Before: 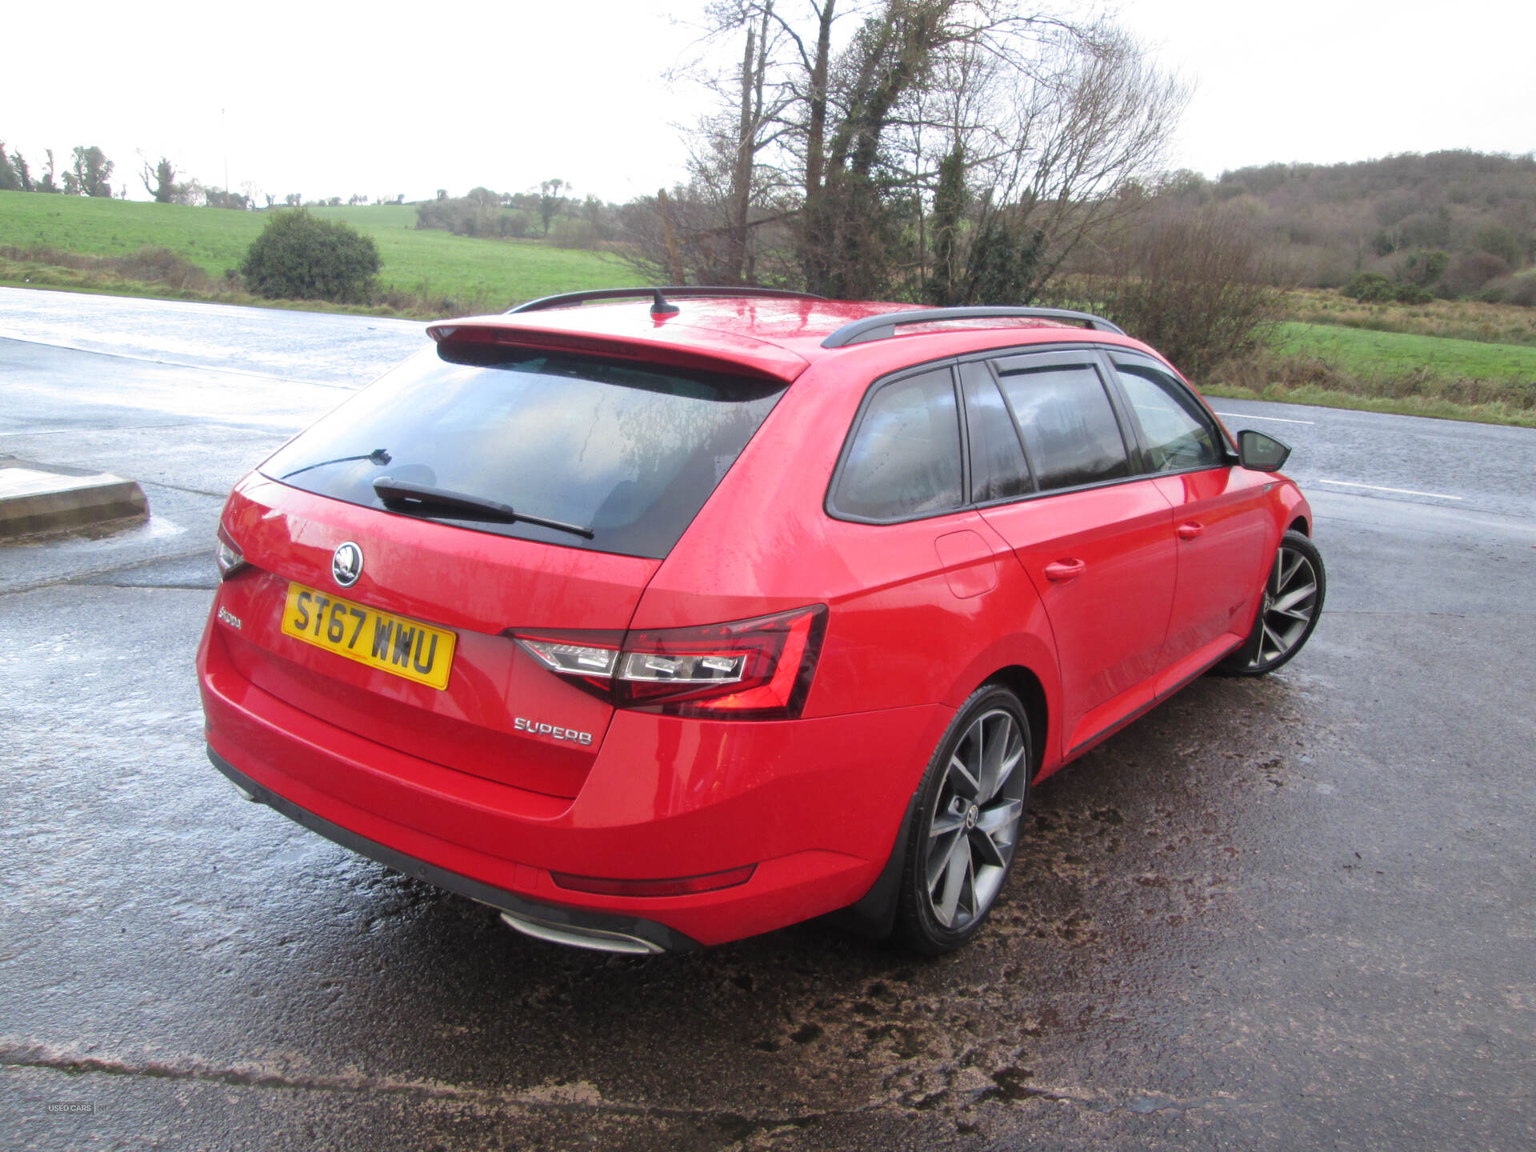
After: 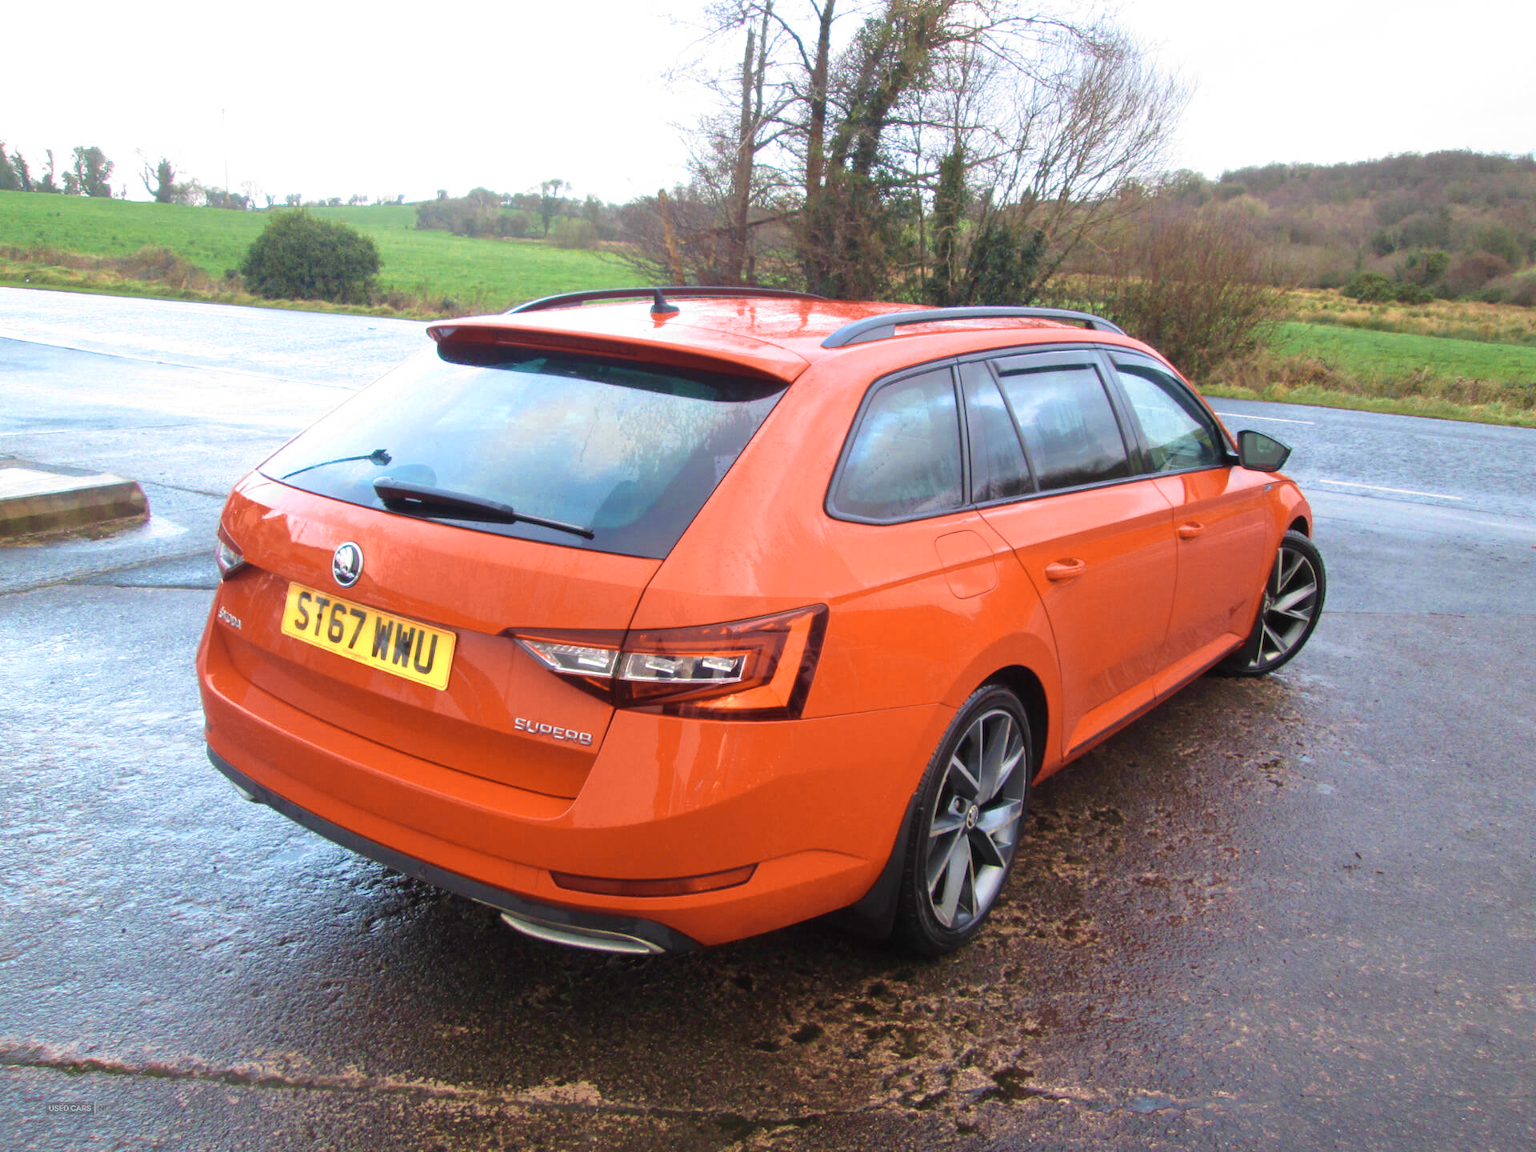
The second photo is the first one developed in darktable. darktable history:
velvia: strength 74%
color zones: curves: ch0 [(0.018, 0.548) (0.197, 0.654) (0.425, 0.447) (0.605, 0.658) (0.732, 0.579)]; ch1 [(0.105, 0.531) (0.224, 0.531) (0.386, 0.39) (0.618, 0.456) (0.732, 0.456) (0.956, 0.421)]; ch2 [(0.039, 0.583) (0.215, 0.465) (0.399, 0.544) (0.465, 0.548) (0.614, 0.447) (0.724, 0.43) (0.882, 0.623) (0.956, 0.632)]
